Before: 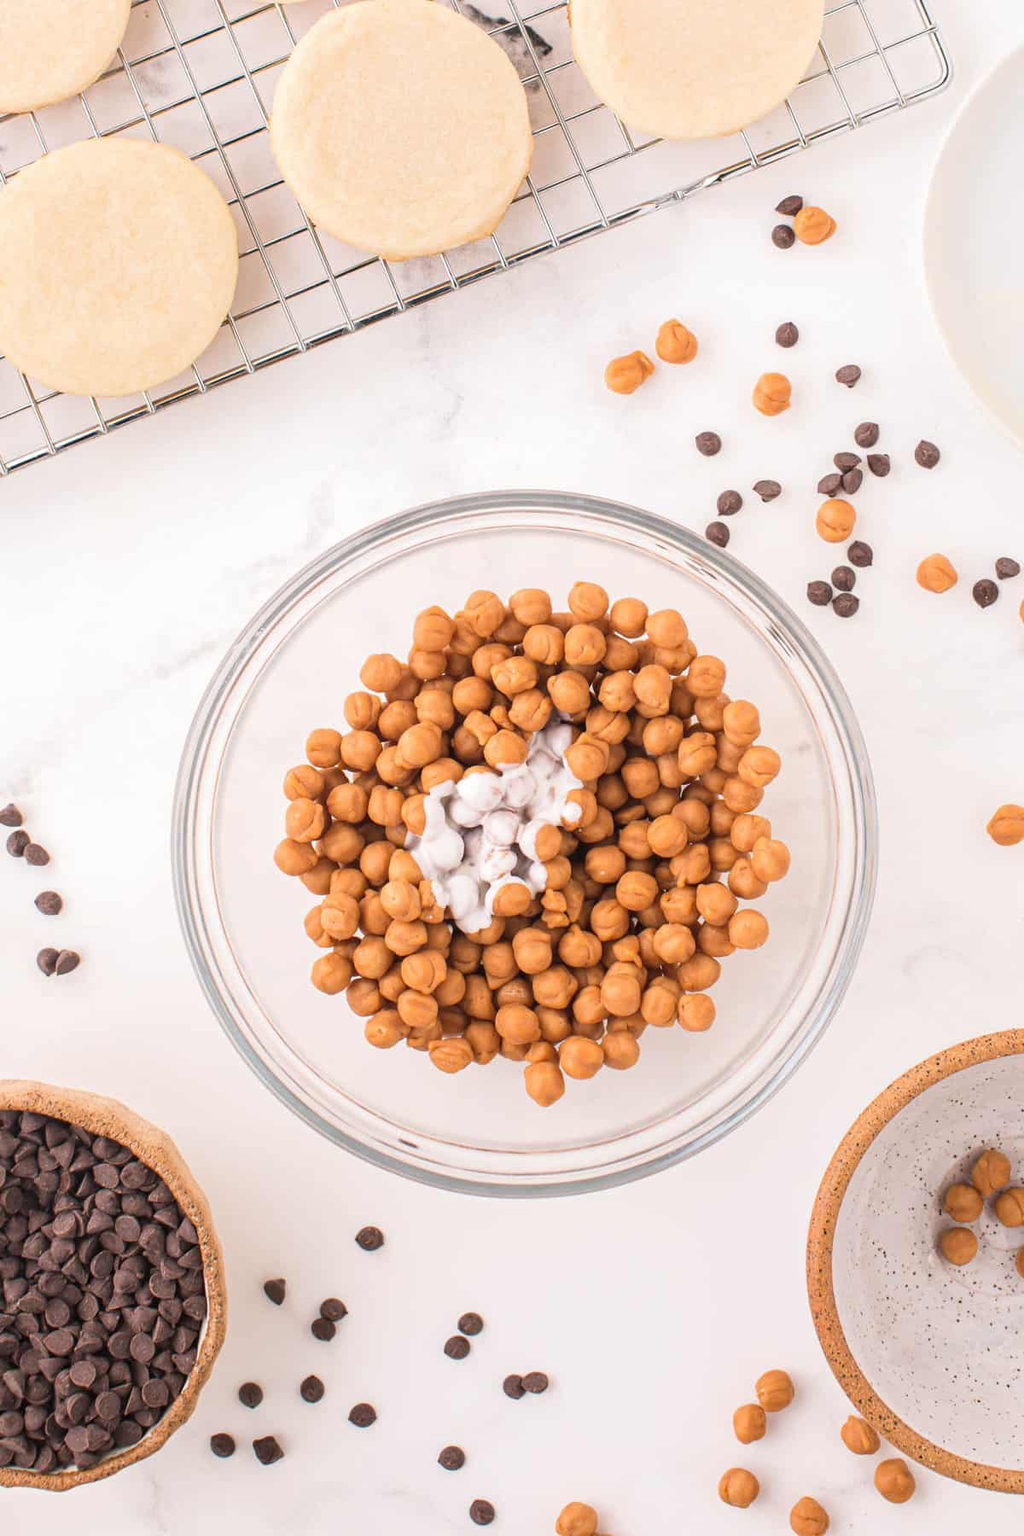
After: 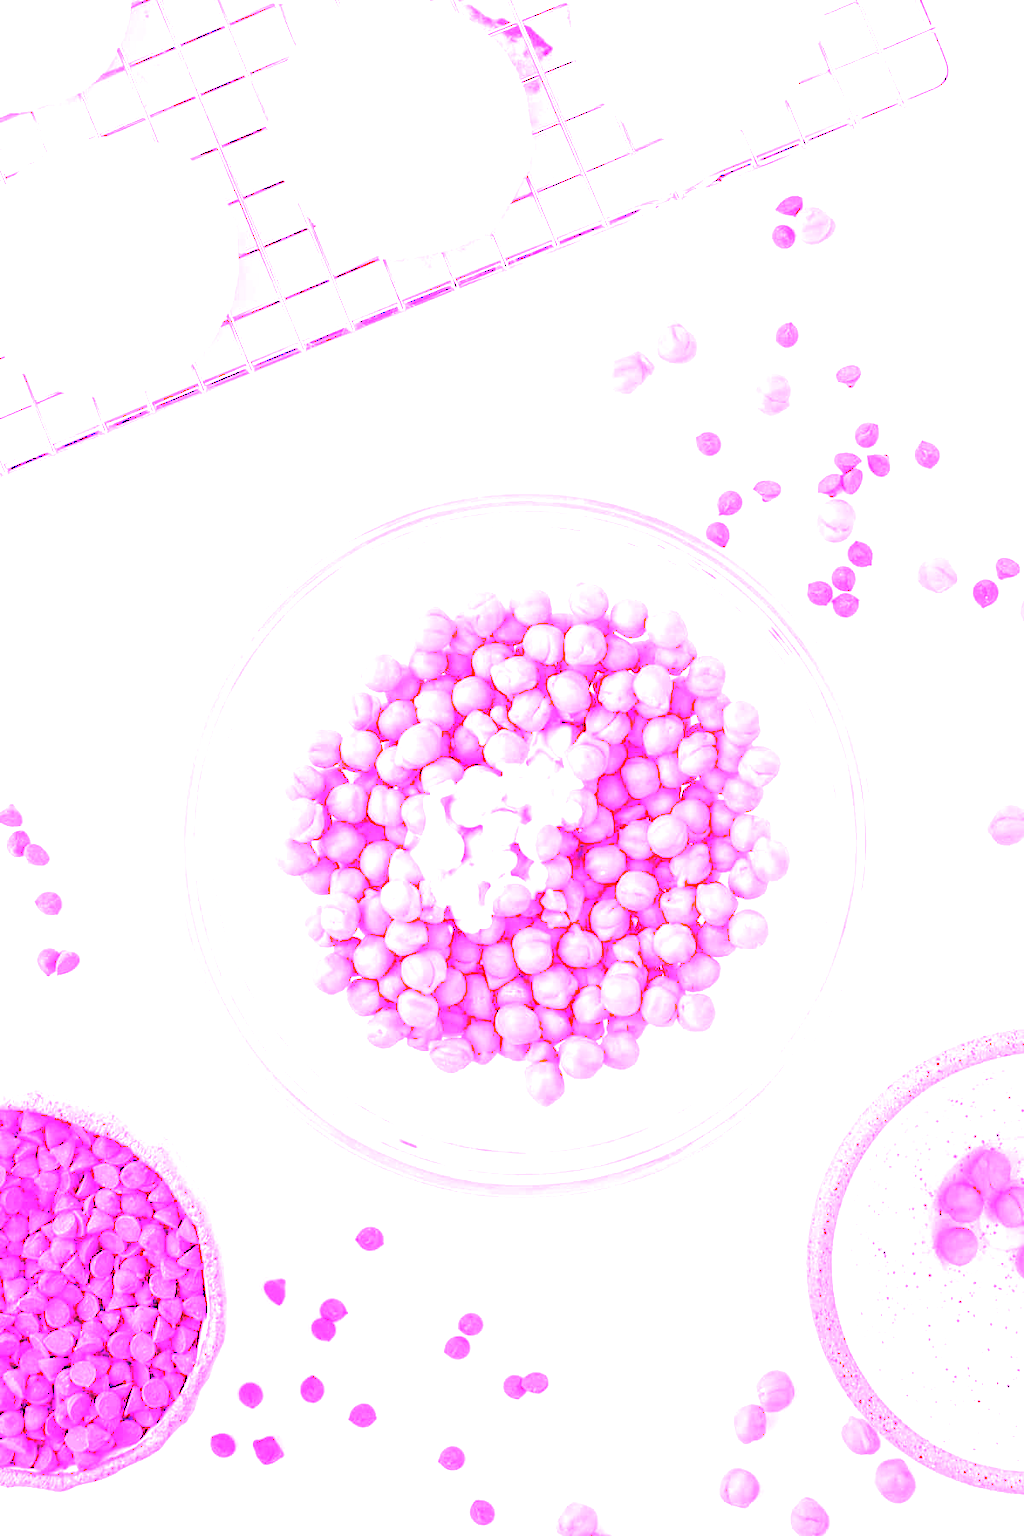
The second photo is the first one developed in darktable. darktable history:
exposure: black level correction 0, exposure 1.2 EV, compensate exposure bias true, compensate highlight preservation false
white balance: red 8, blue 8
